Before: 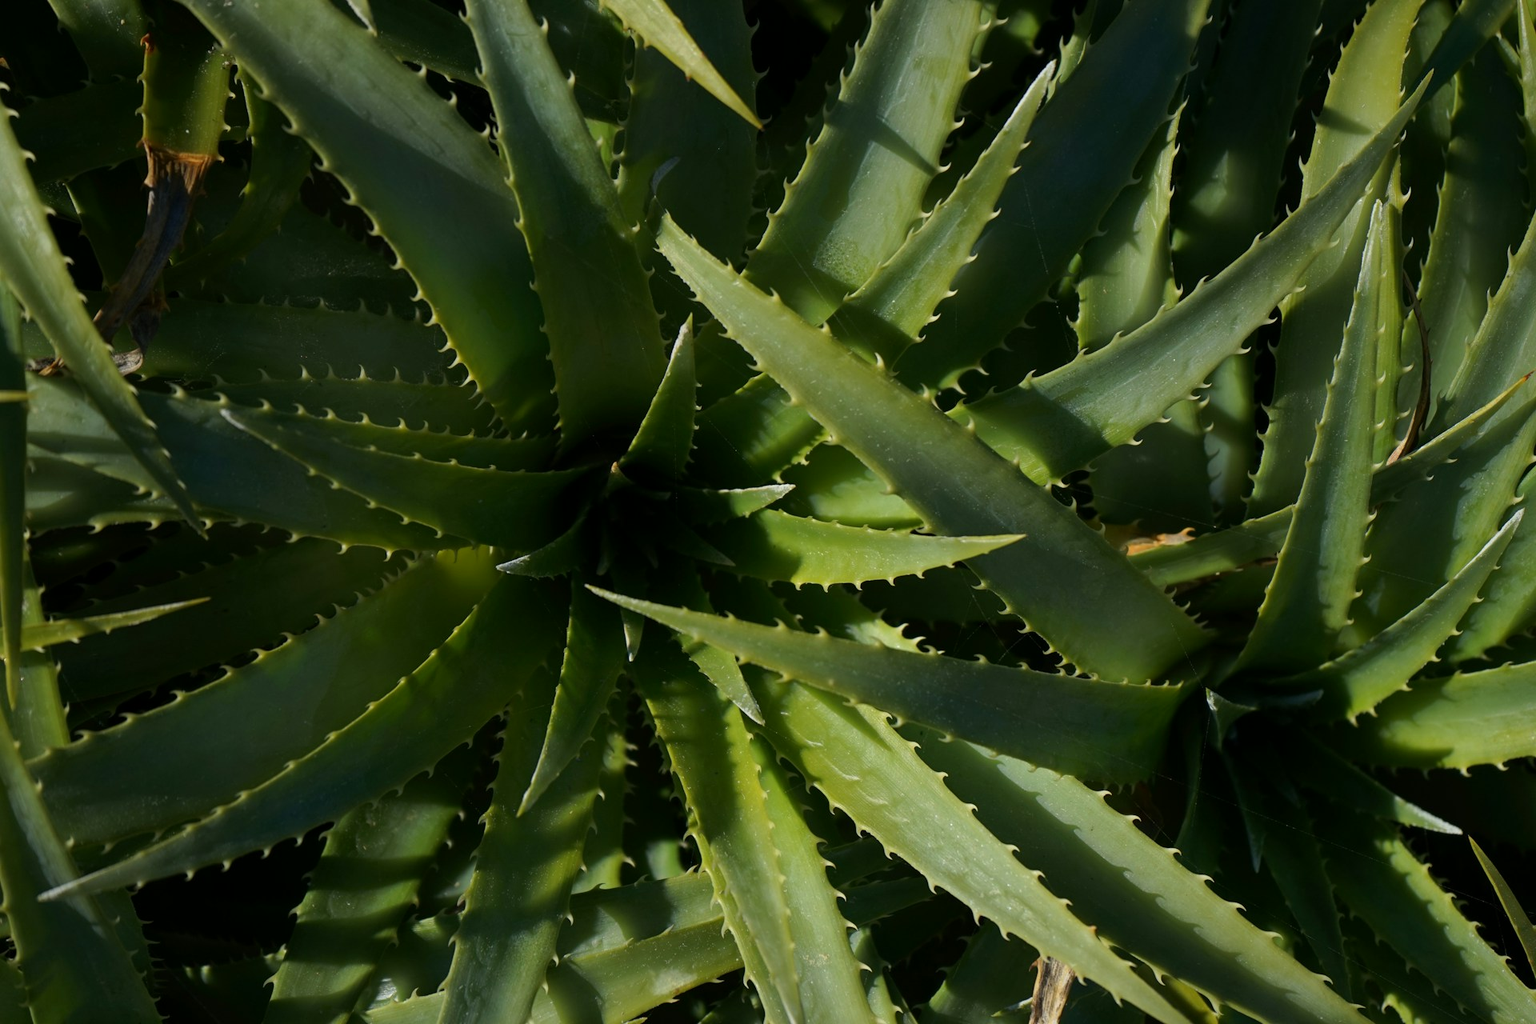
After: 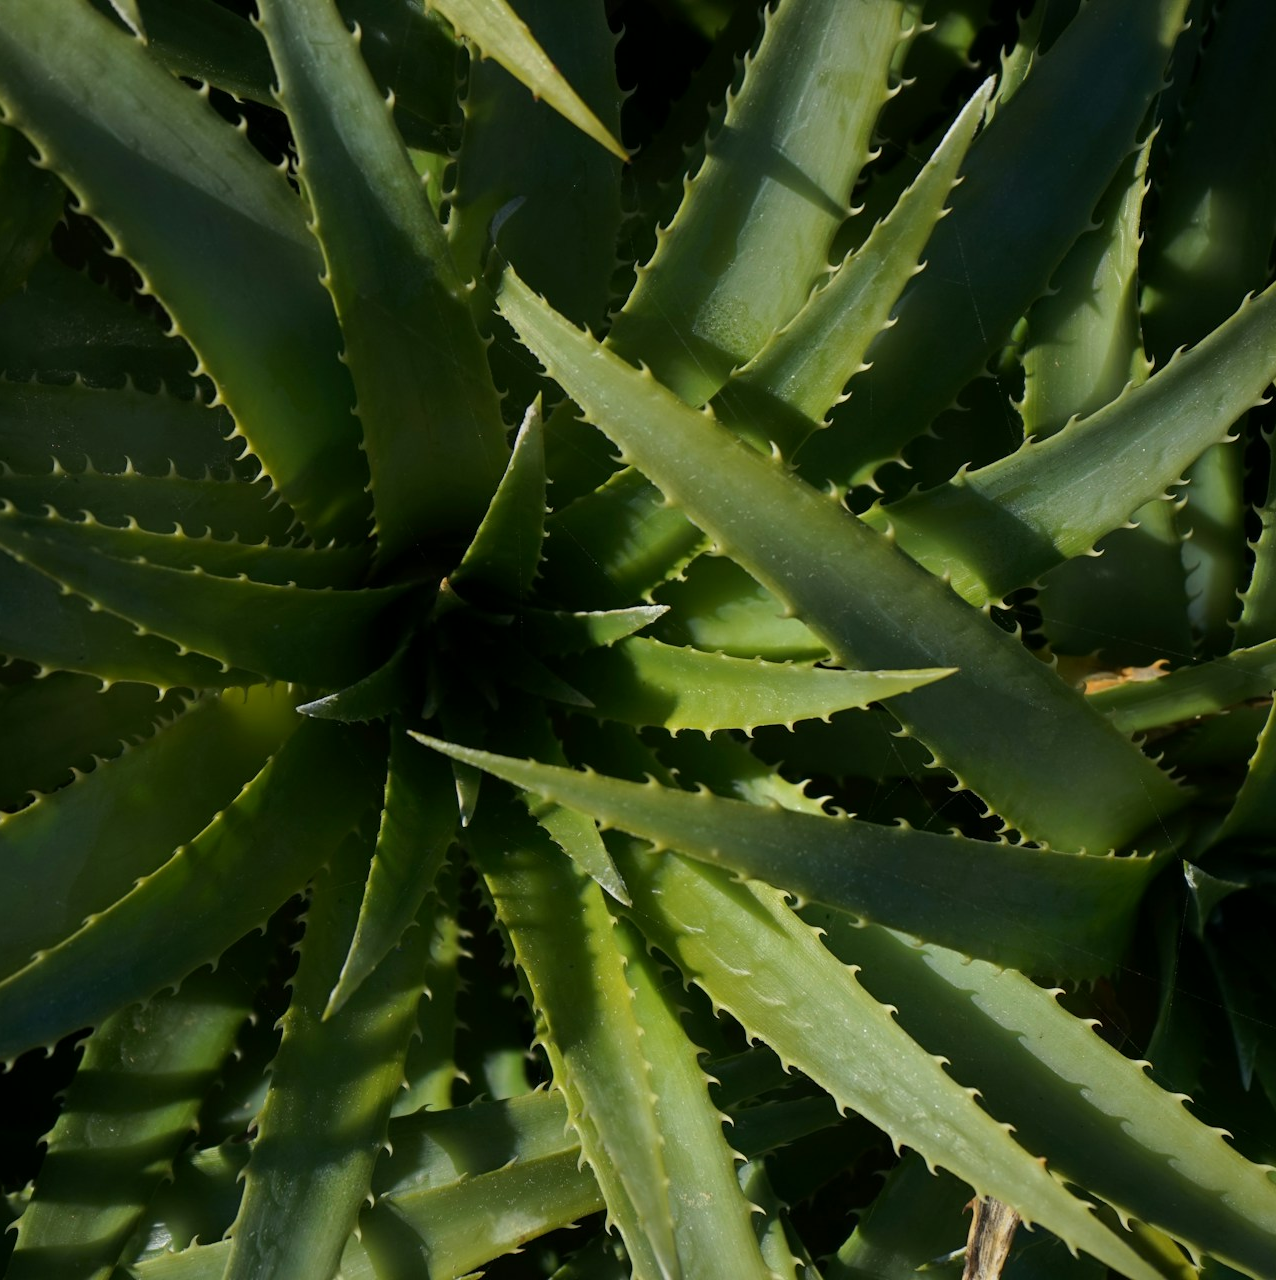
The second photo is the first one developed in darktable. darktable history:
crop: left 16.923%, right 16.614%
